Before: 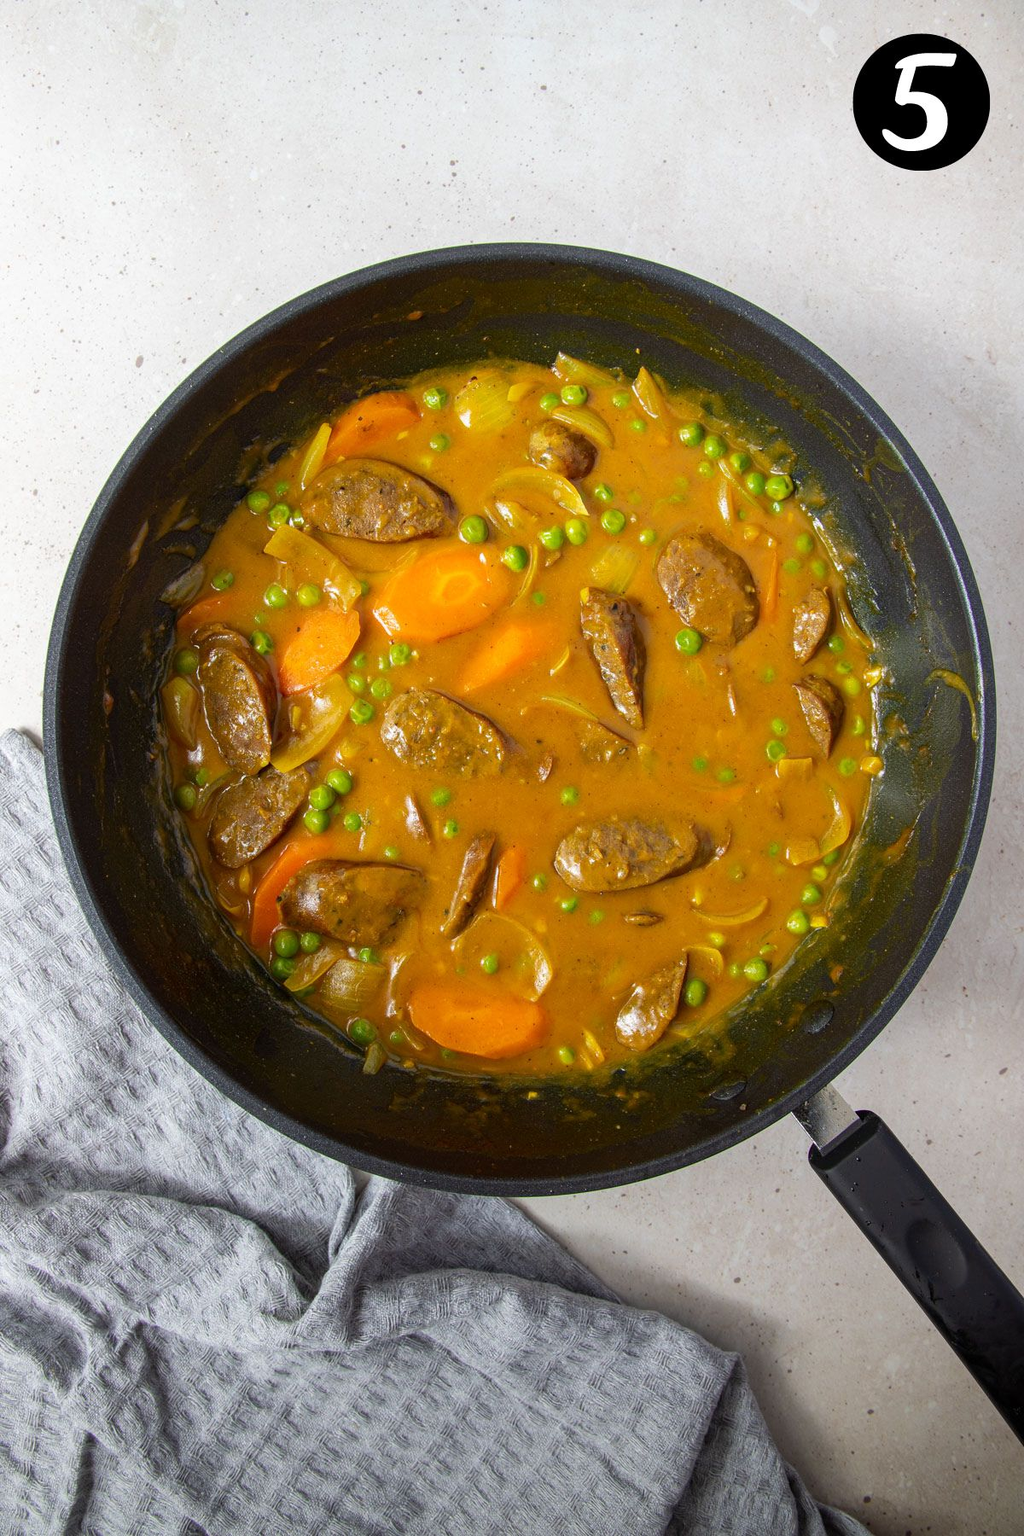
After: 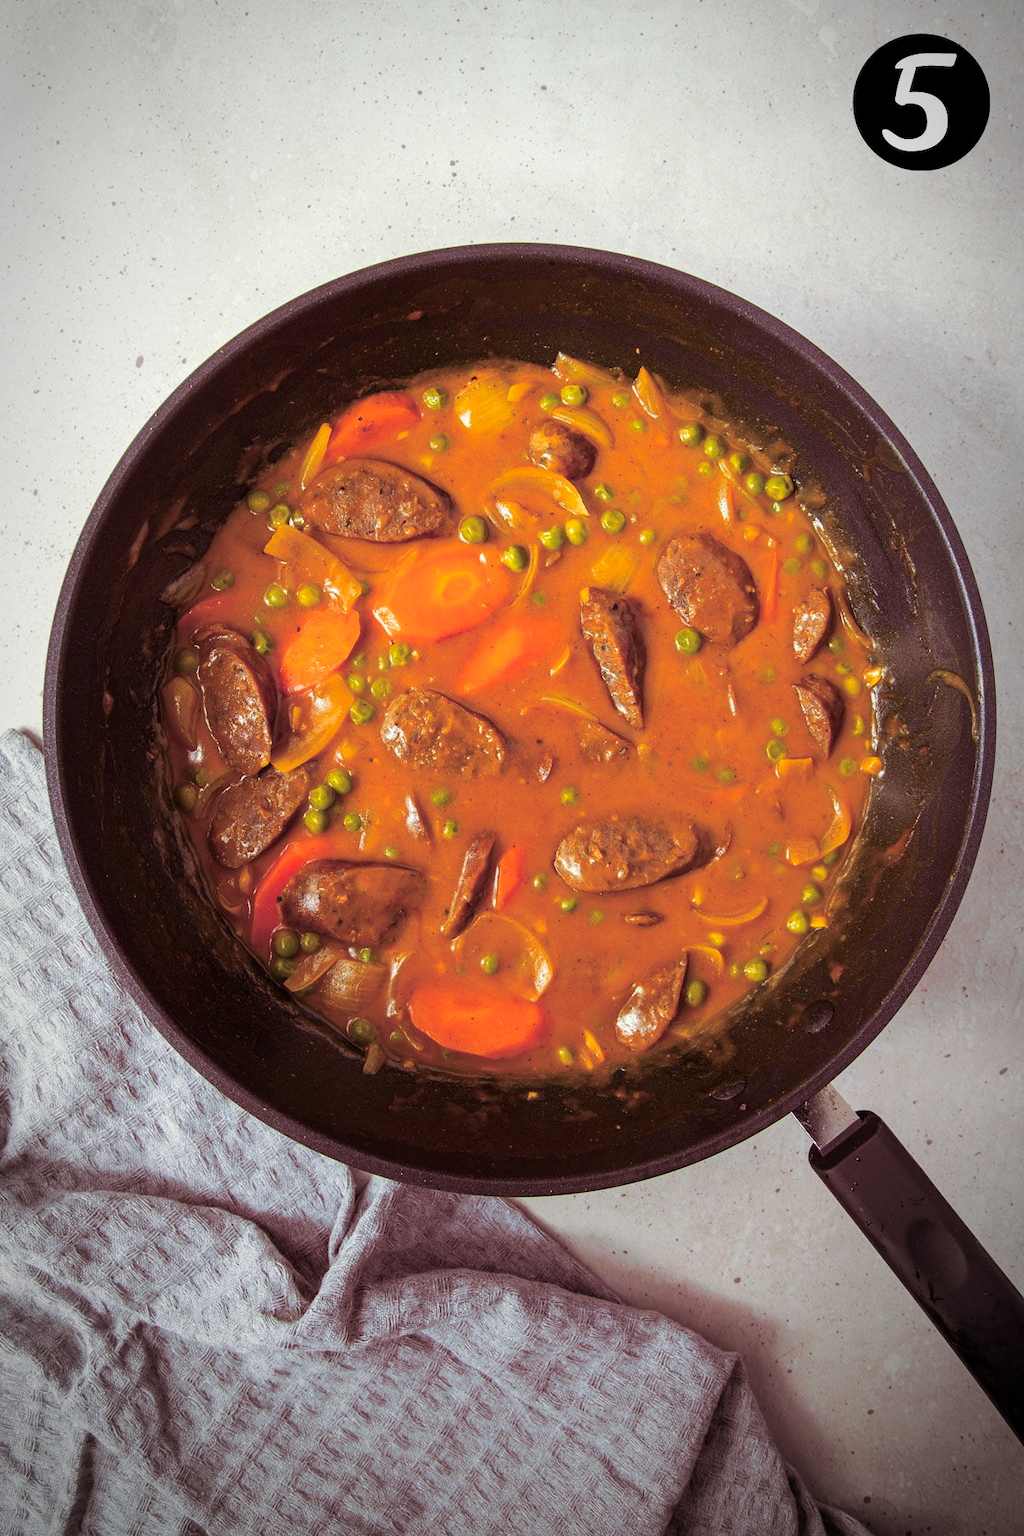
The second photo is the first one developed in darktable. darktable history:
split-toning: on, module defaults
vignetting: automatic ratio true
color zones: curves: ch1 [(0.239, 0.552) (0.75, 0.5)]; ch2 [(0.25, 0.462) (0.749, 0.457)], mix 25.94%
